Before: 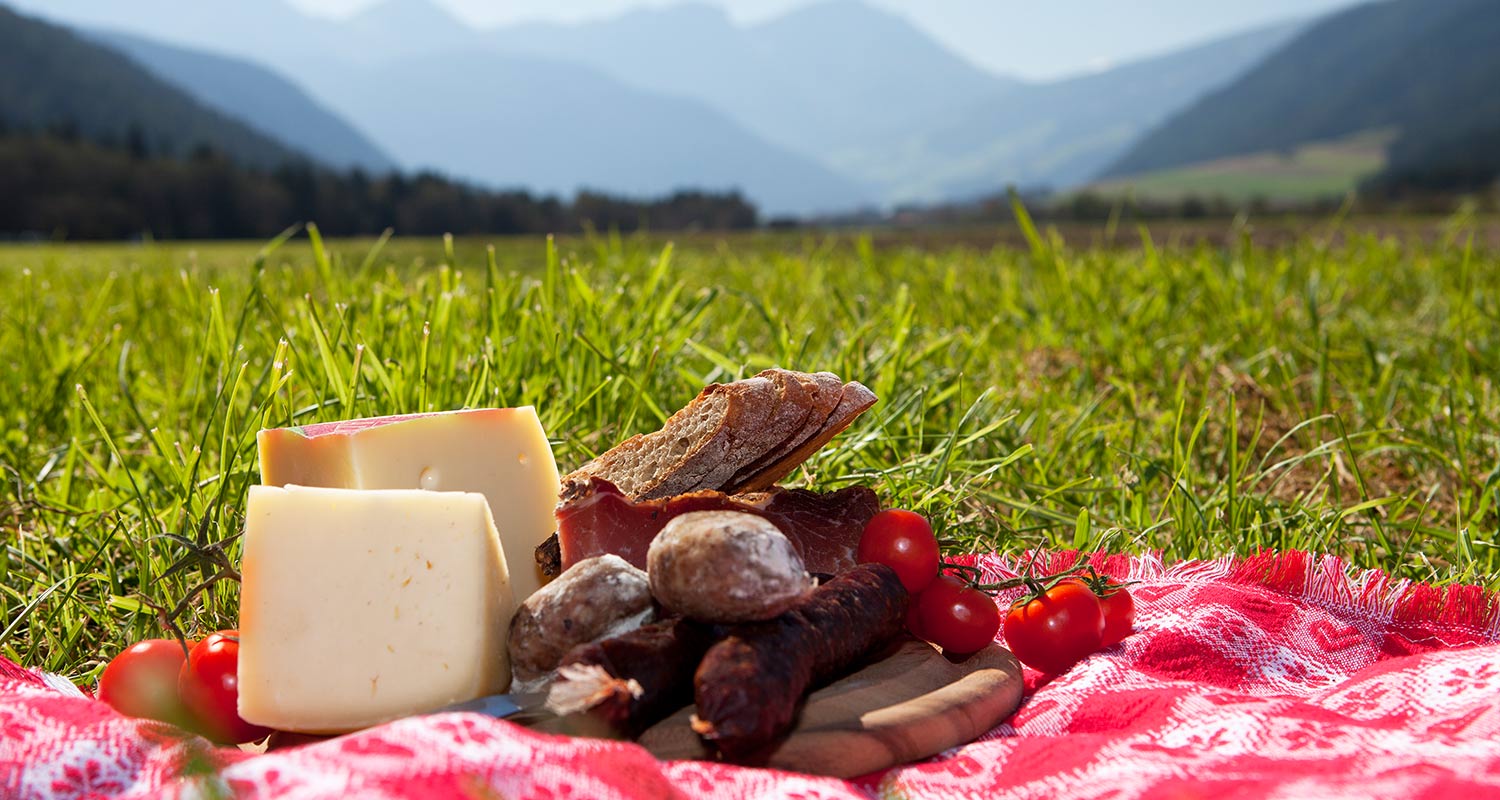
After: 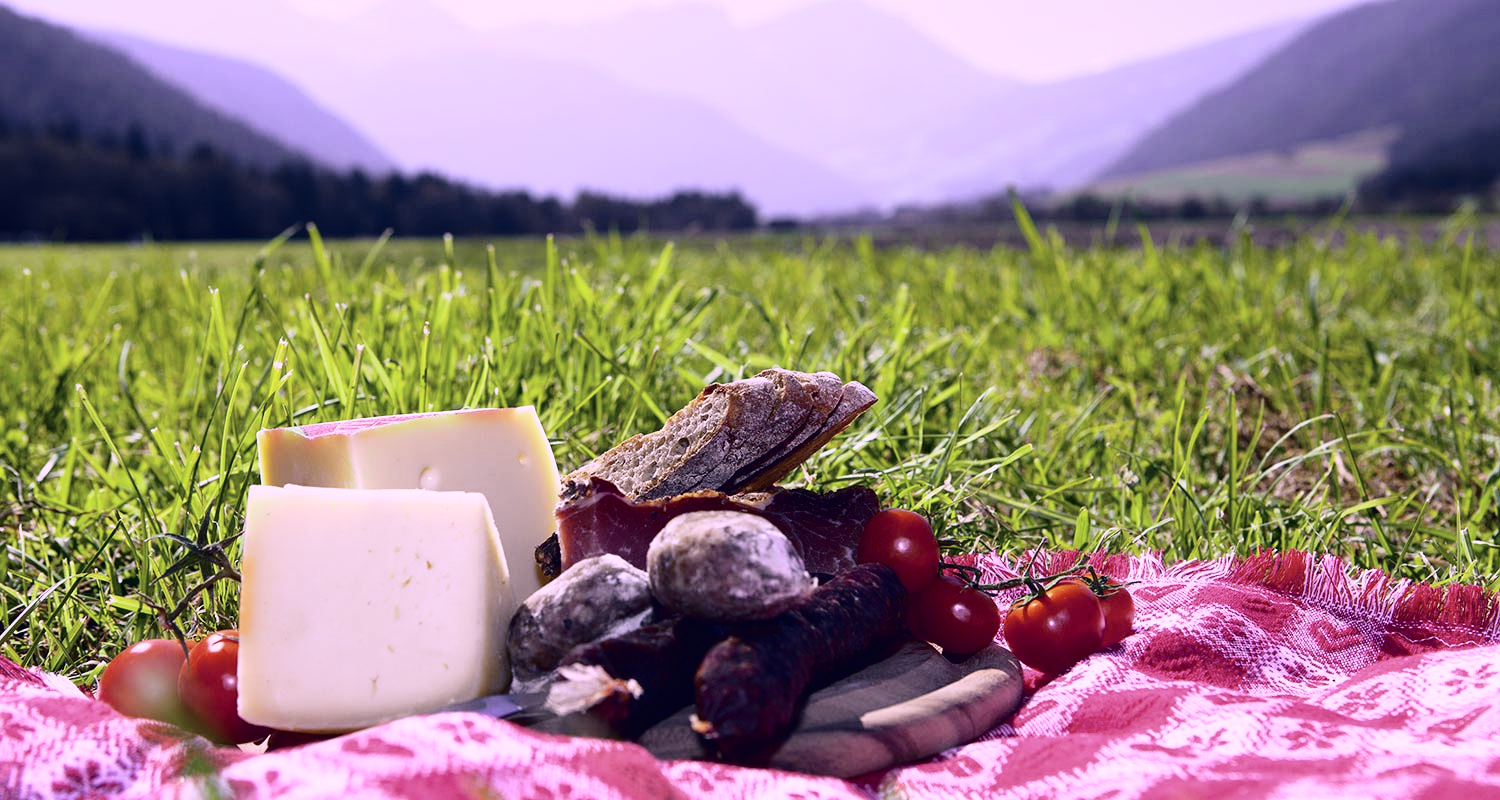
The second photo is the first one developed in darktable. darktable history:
color correction: highlights a* 19.59, highlights b* 27.49, shadows a* 3.46, shadows b* -17.28, saturation 0.73
white balance: red 0.766, blue 1.537
tone curve: curves: ch0 [(0, 0.011) (0.053, 0.026) (0.174, 0.115) (0.398, 0.444) (0.673, 0.775) (0.829, 0.906) (0.991, 0.981)]; ch1 [(0, 0) (0.276, 0.206) (0.409, 0.383) (0.473, 0.458) (0.492, 0.501) (0.512, 0.513) (0.54, 0.543) (0.585, 0.617) (0.659, 0.686) (0.78, 0.8) (1, 1)]; ch2 [(0, 0) (0.438, 0.449) (0.473, 0.469) (0.503, 0.5) (0.523, 0.534) (0.562, 0.594) (0.612, 0.635) (0.695, 0.713) (1, 1)], color space Lab, independent channels, preserve colors none
